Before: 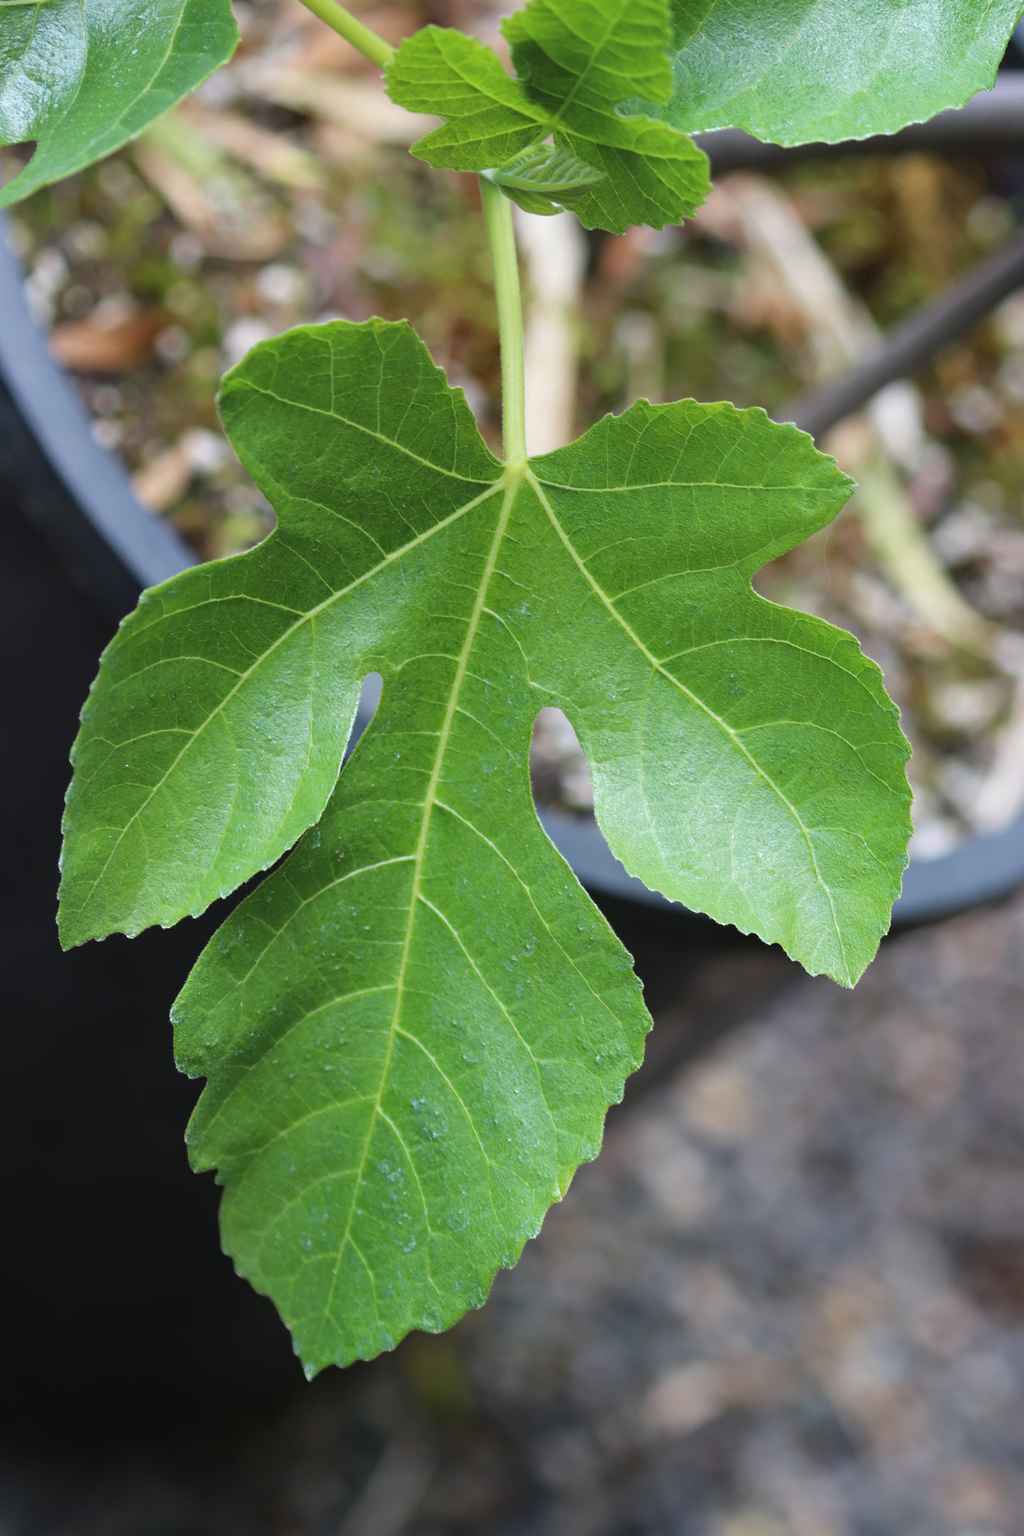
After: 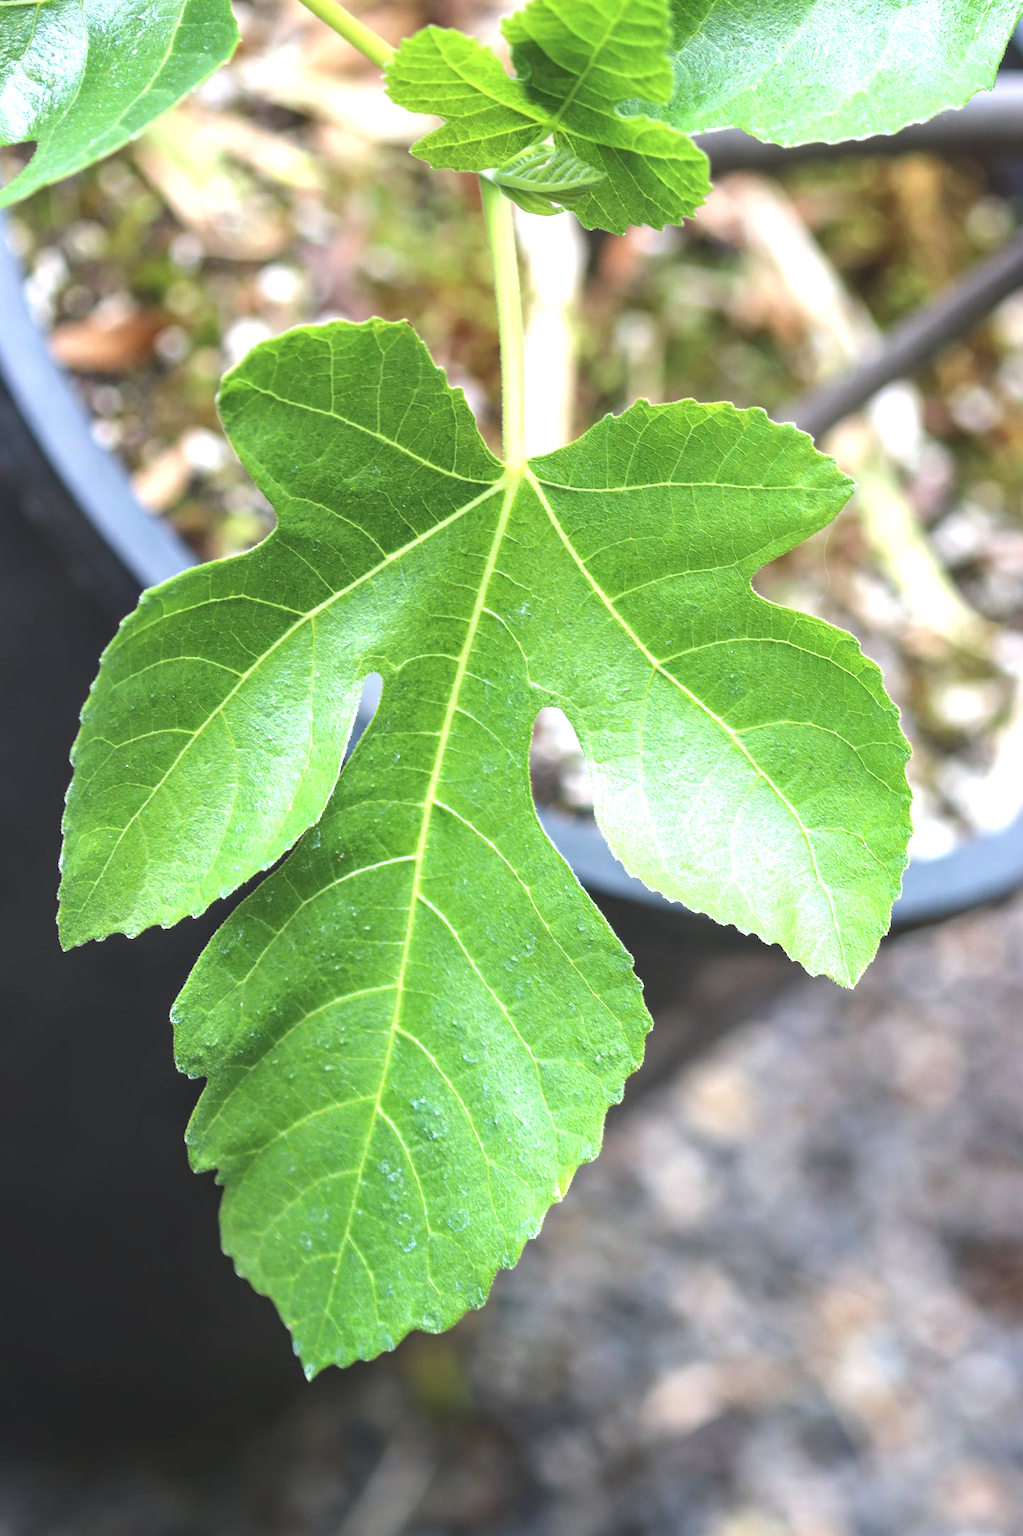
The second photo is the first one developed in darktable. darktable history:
exposure: black level correction -0.005, exposure 1.007 EV, compensate highlight preservation false
local contrast: on, module defaults
